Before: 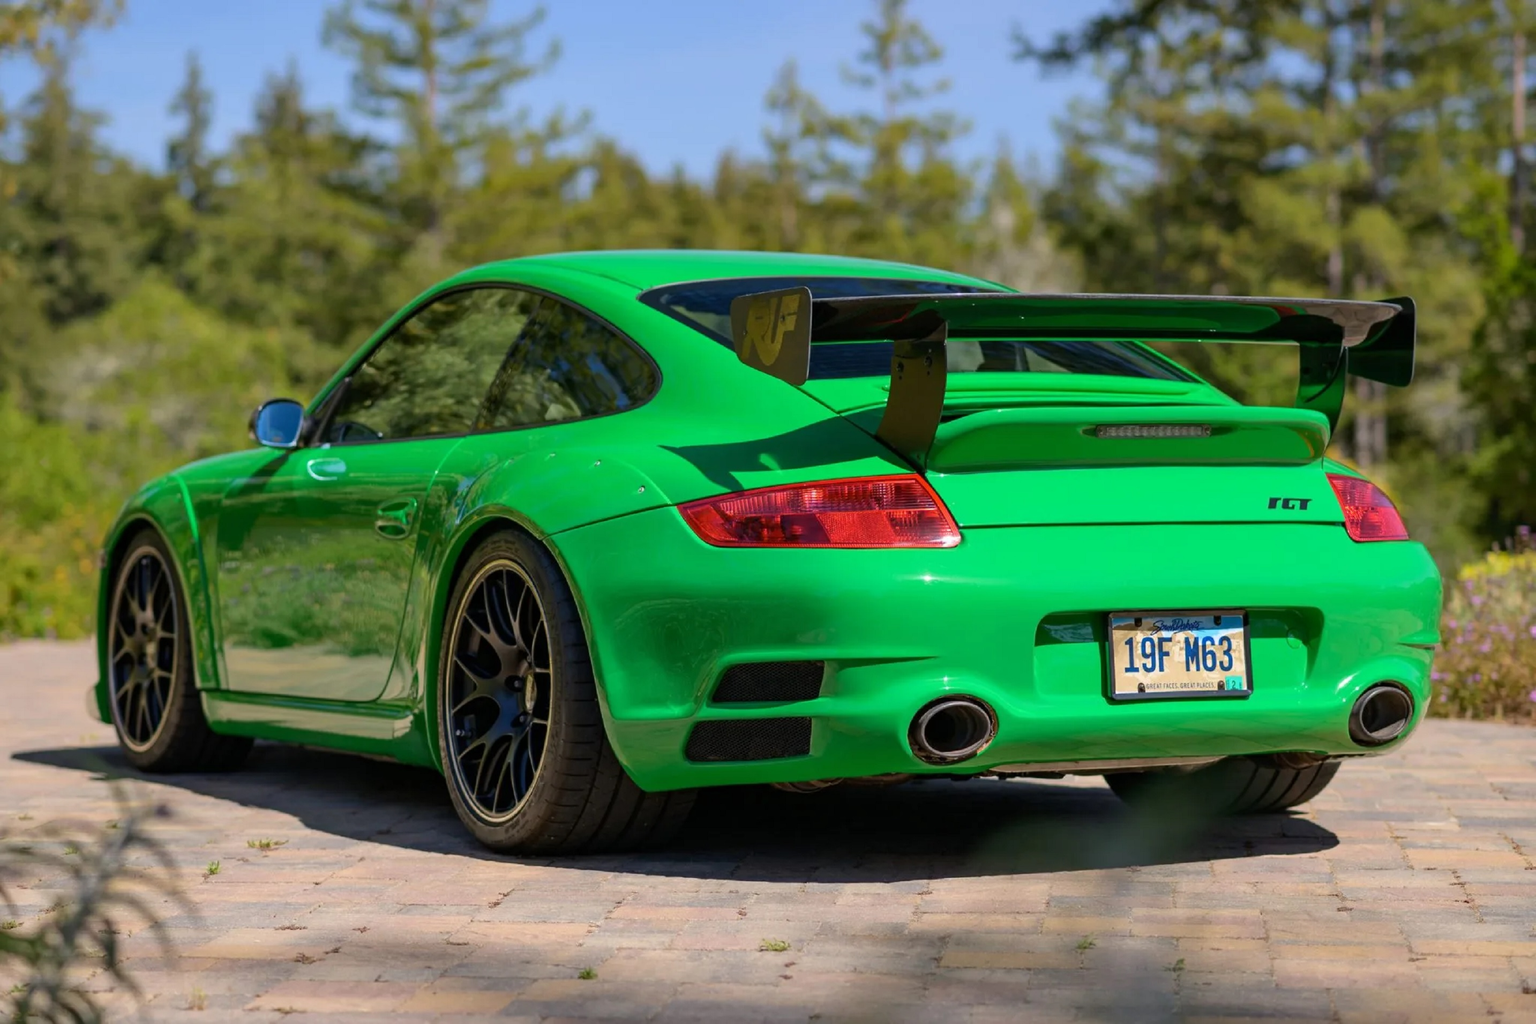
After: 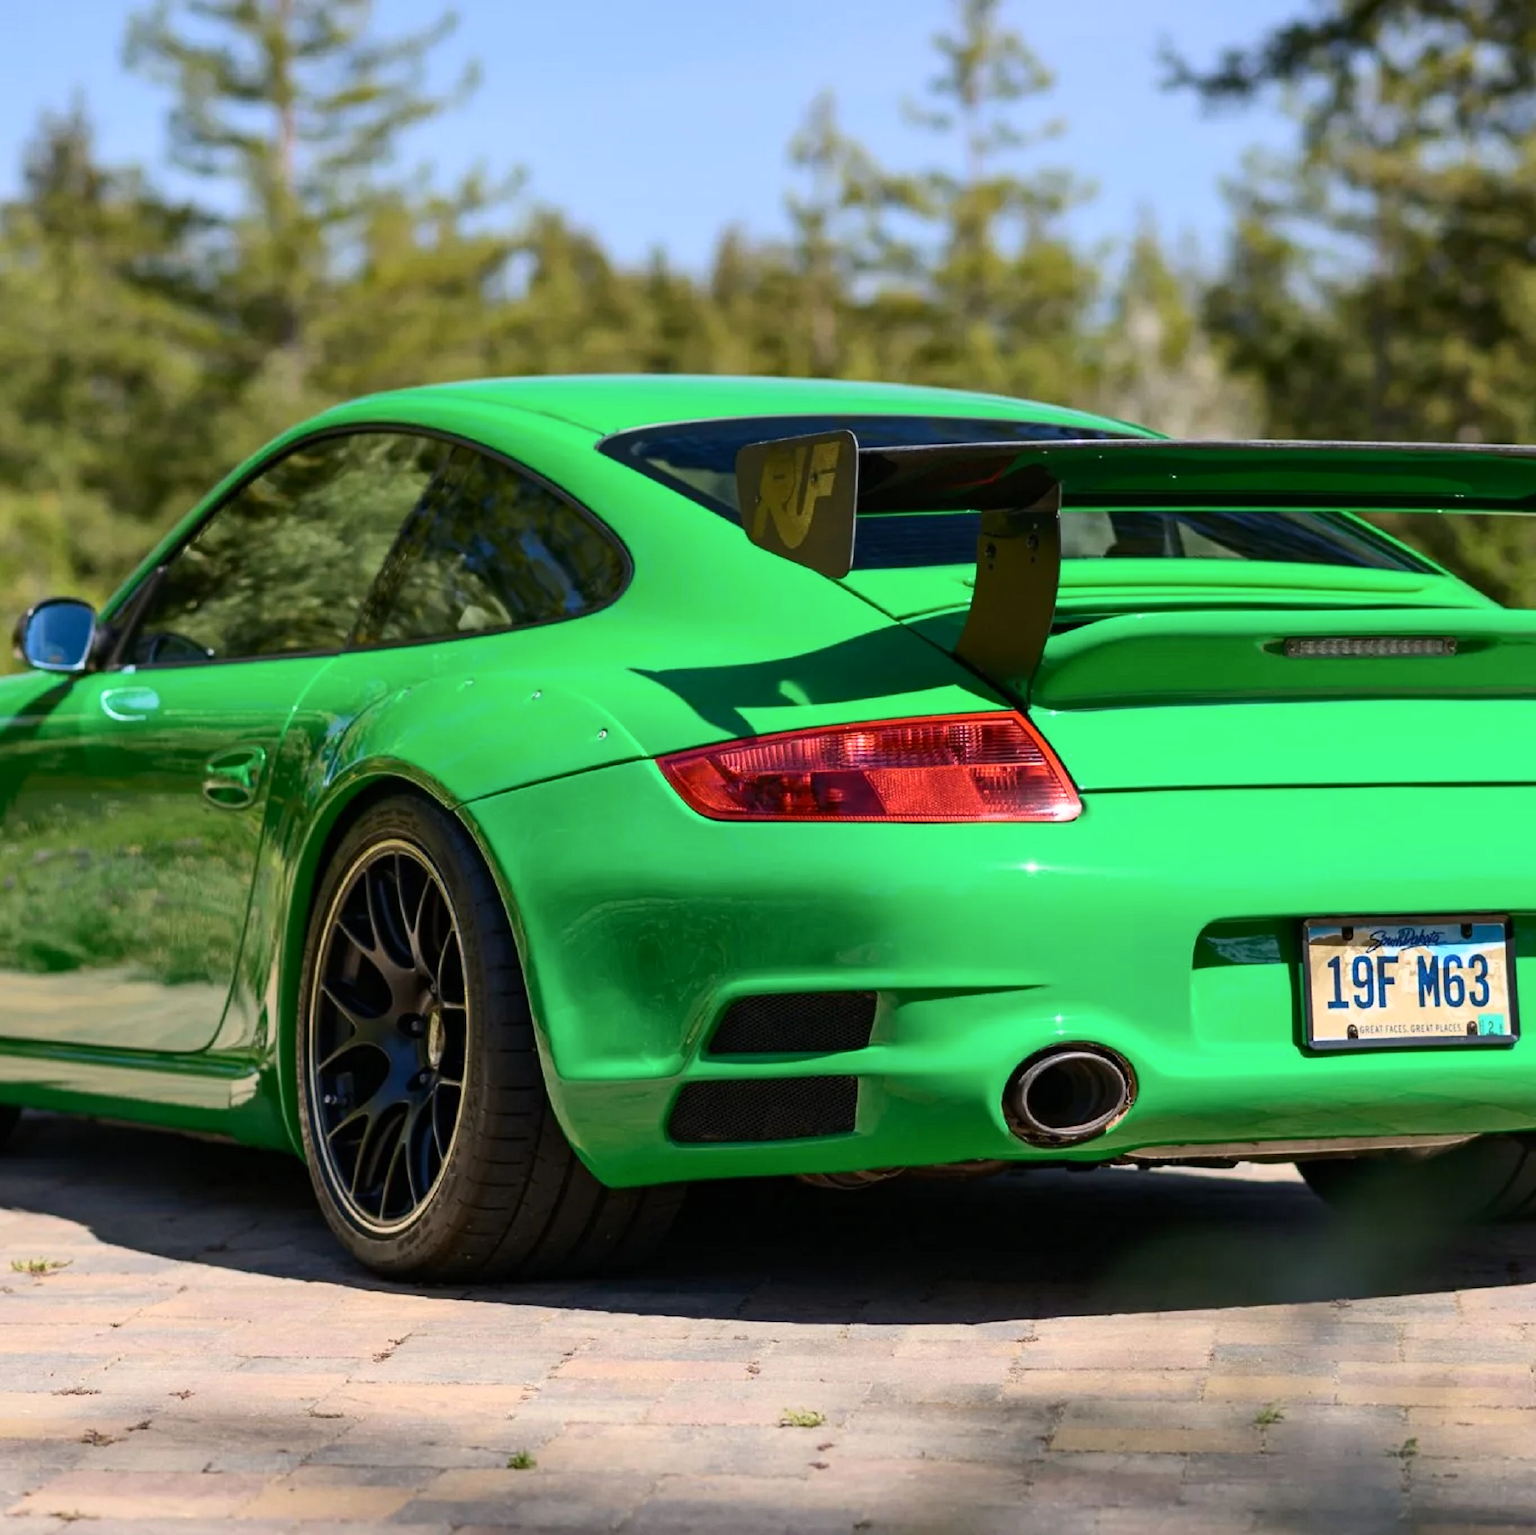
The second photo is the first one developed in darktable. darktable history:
crop and rotate: left 15.63%, right 17.695%
contrast brightness saturation: contrast 0.236, brightness 0.09
